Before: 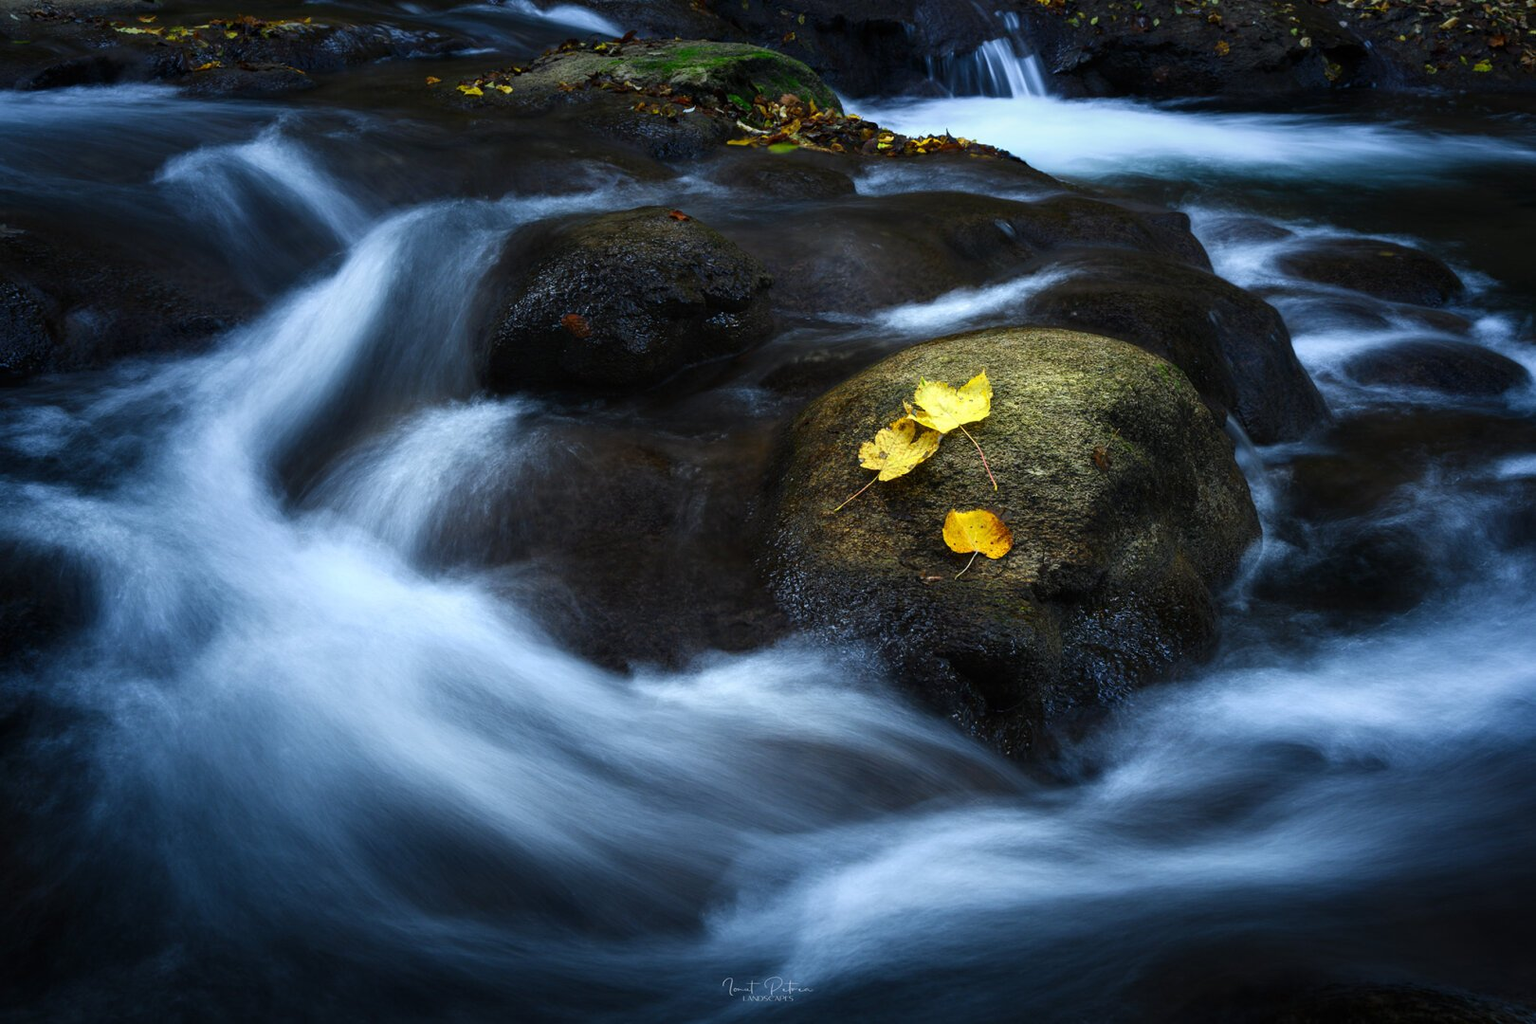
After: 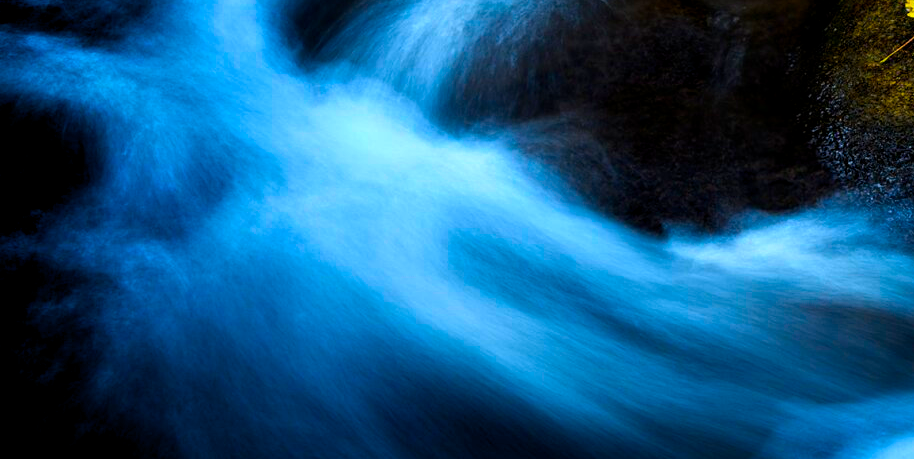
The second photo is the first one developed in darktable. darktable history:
color balance rgb: power › luminance -14.91%, global offset › luminance -0.882%, linear chroma grading › shadows 17.371%, linear chroma grading › highlights 61.048%, linear chroma grading › global chroma 49.624%, perceptual saturation grading › global saturation 0.837%, global vibrance 20%
crop: top 44.16%, right 43.579%, bottom 13.334%
